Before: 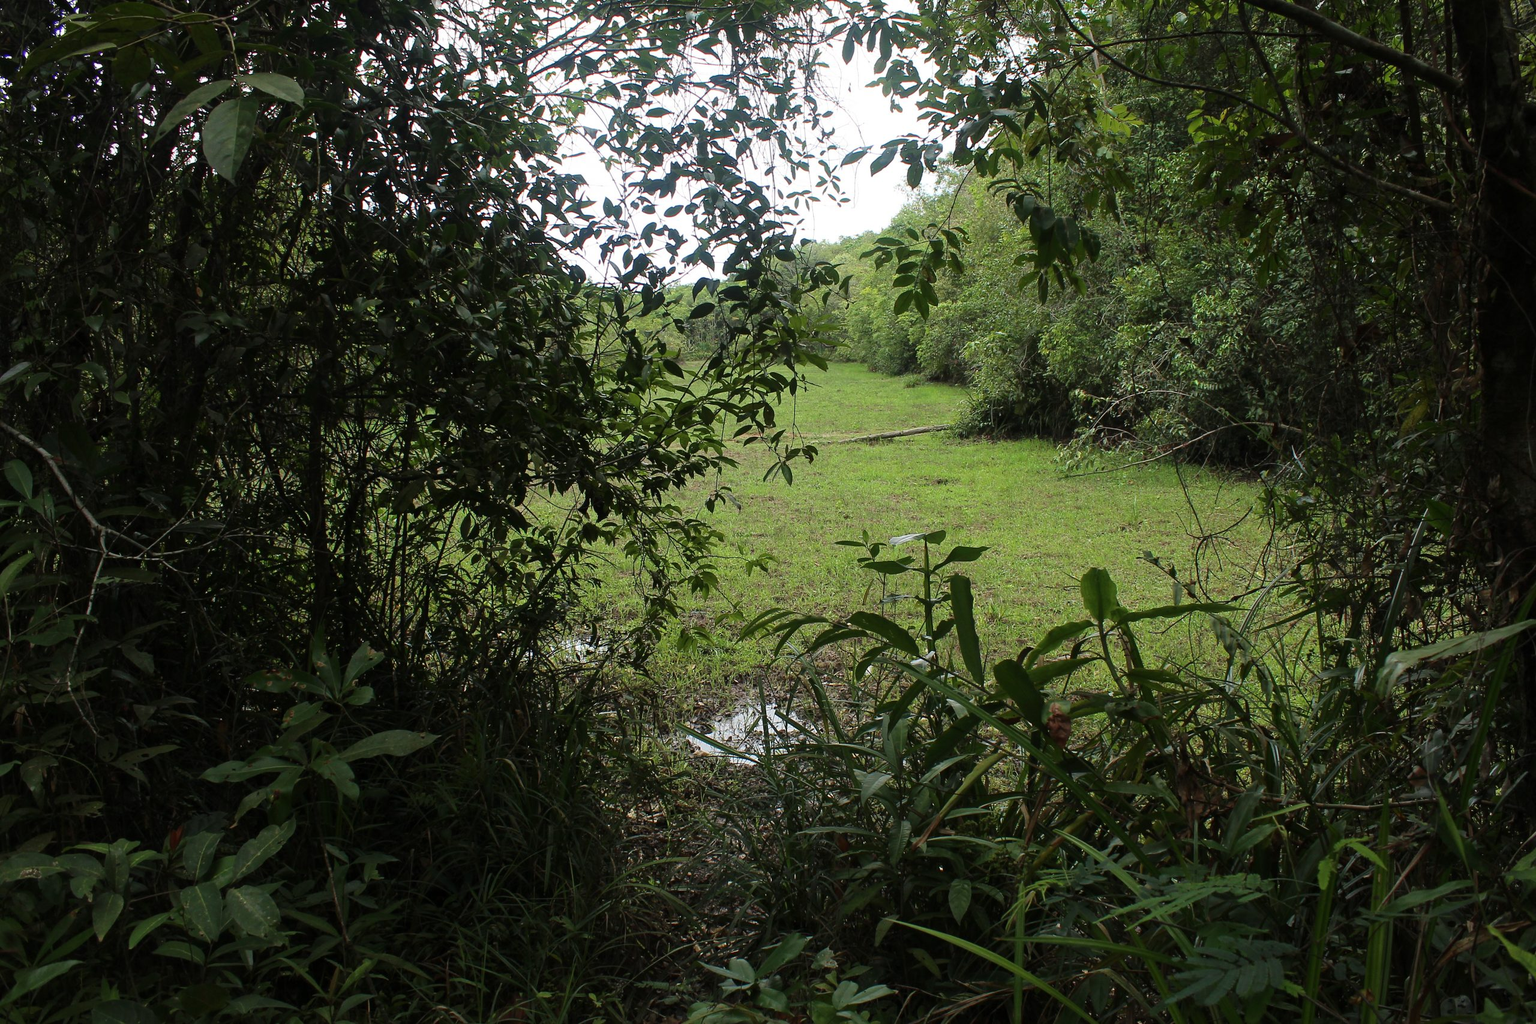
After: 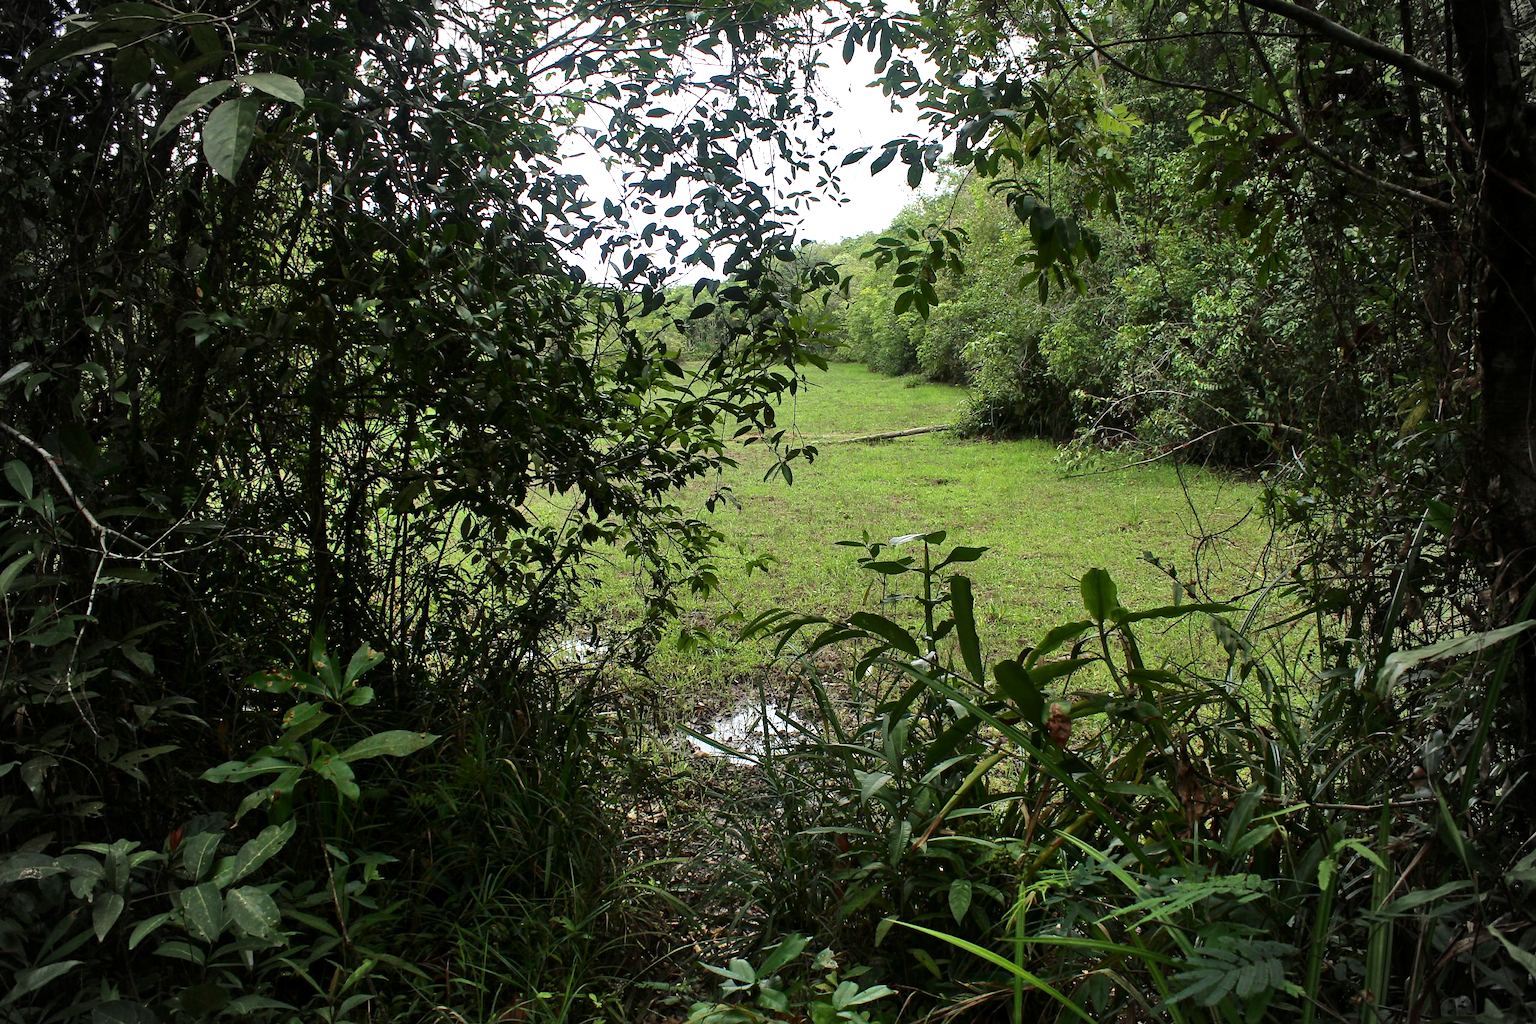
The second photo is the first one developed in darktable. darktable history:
vignetting: fall-off start 67.15%, brightness -0.442, saturation -0.691, width/height ratio 1.011, unbound false
shadows and highlights: shadows 52.42, soften with gaussian
contrast brightness saturation: brightness -0.09
white balance: emerald 1
exposure: black level correction 0.001, exposure 0.5 EV, compensate exposure bias true, compensate highlight preservation false
